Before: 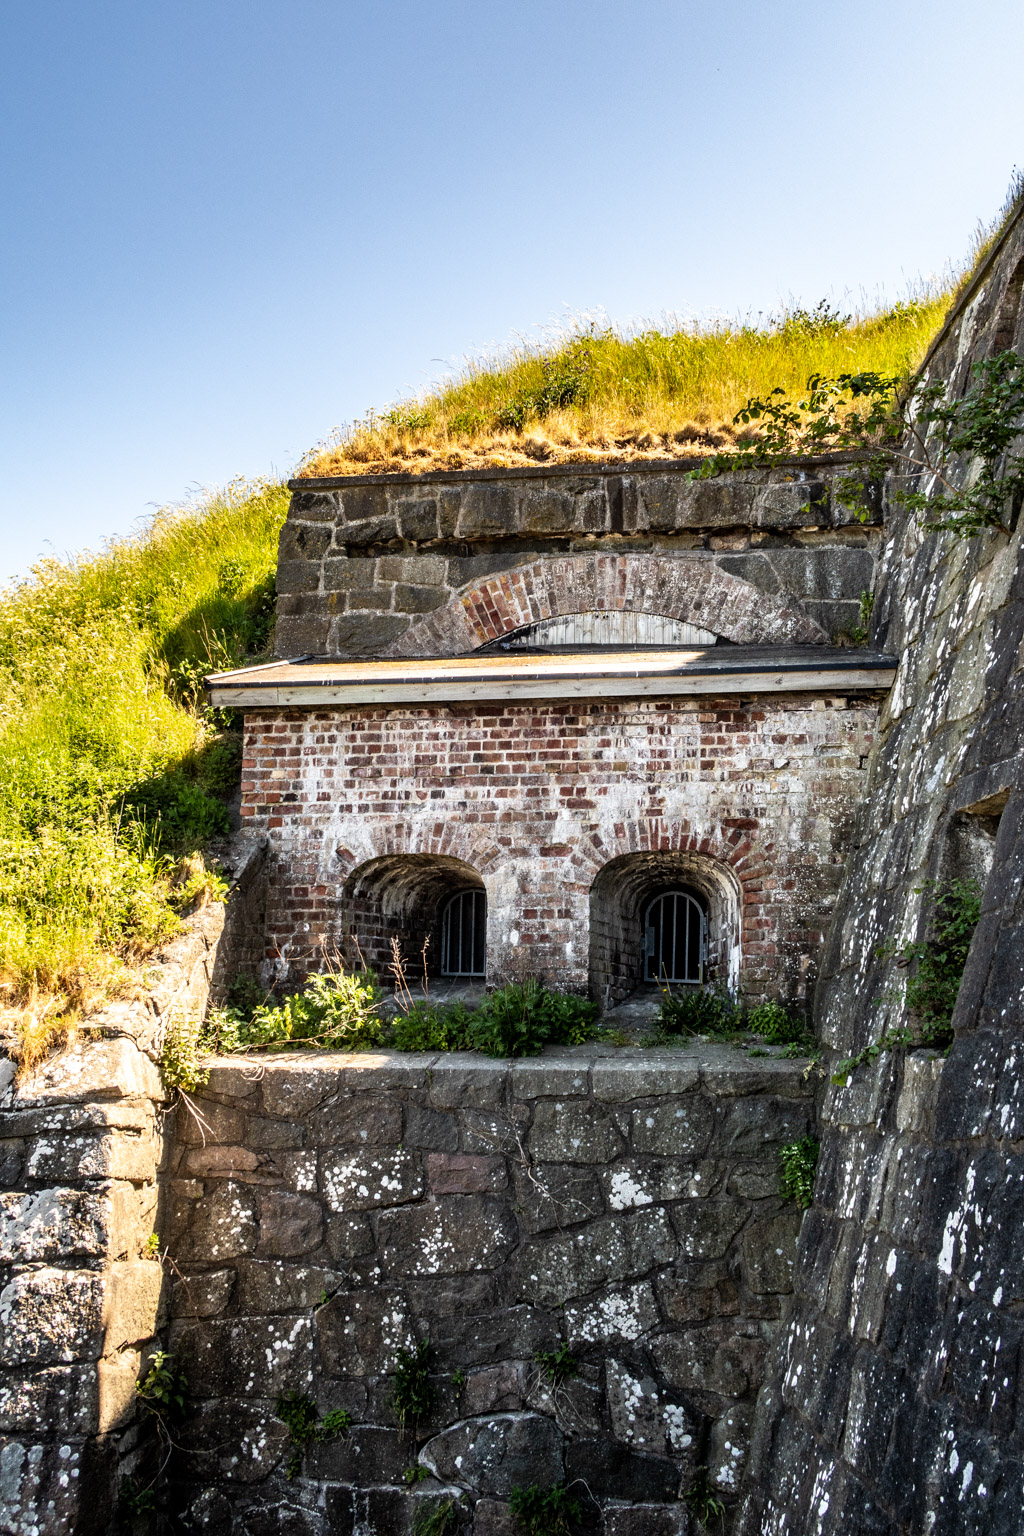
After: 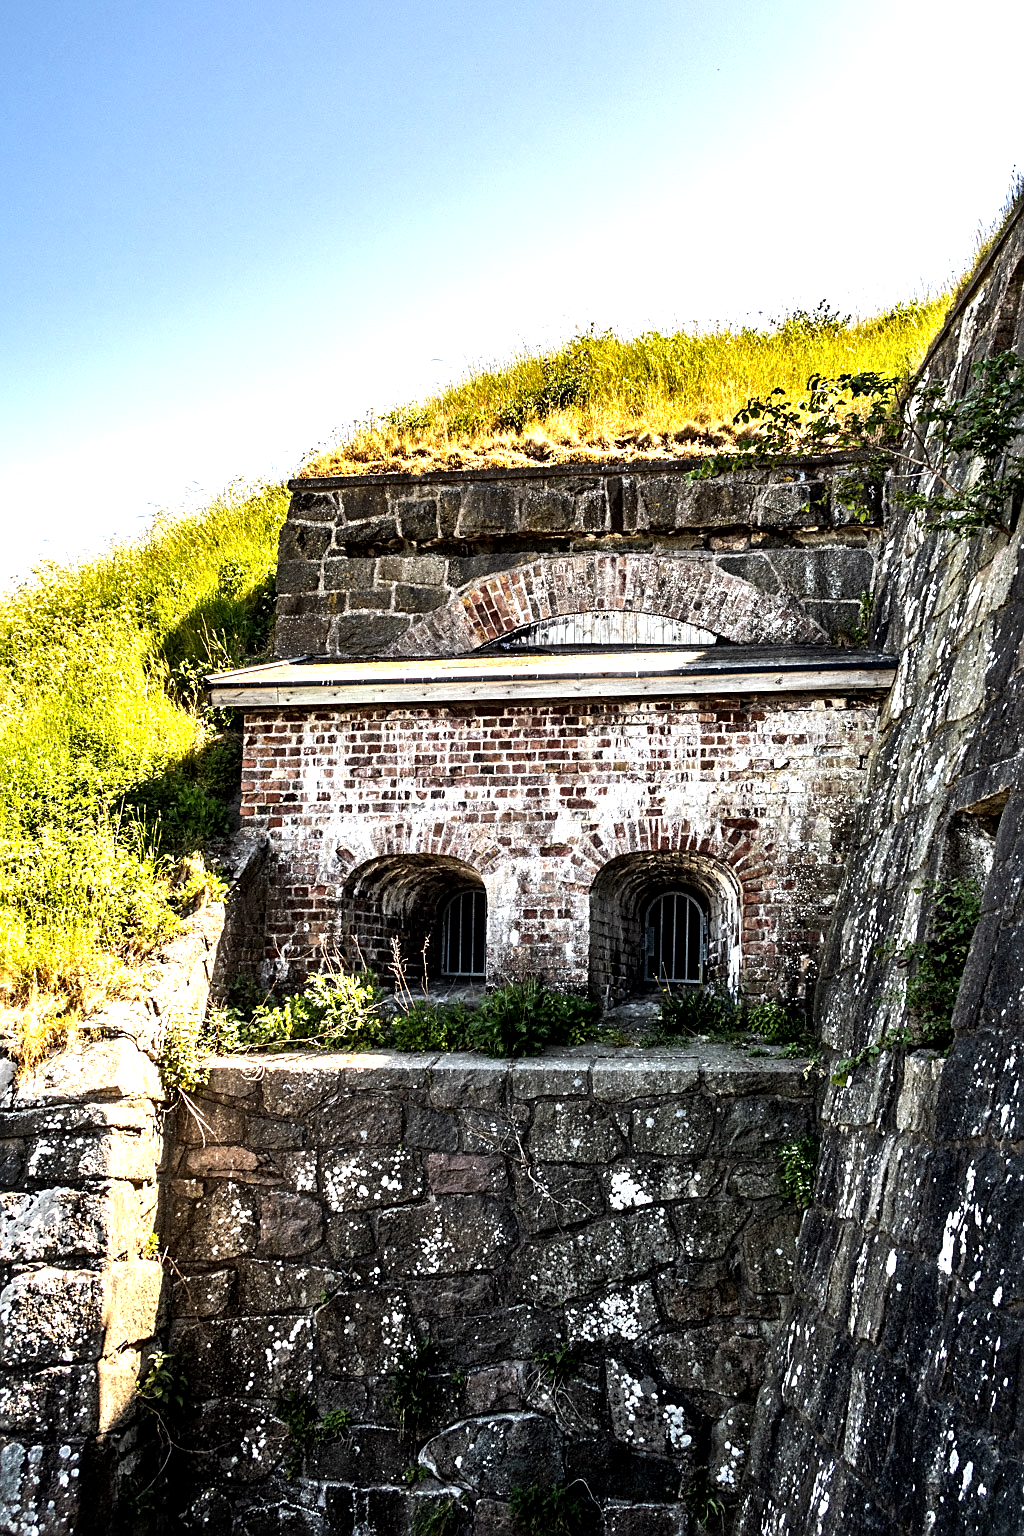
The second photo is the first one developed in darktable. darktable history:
local contrast: mode bilateral grid, contrast 20, coarseness 50, detail 144%, midtone range 0.2
tone equalizer: -8 EV -0.75 EV, -7 EV -0.7 EV, -6 EV -0.6 EV, -5 EV -0.4 EV, -3 EV 0.4 EV, -2 EV 0.6 EV, -1 EV 0.7 EV, +0 EV 0.75 EV, edges refinement/feathering 500, mask exposure compensation -1.57 EV, preserve details no
sharpen: on, module defaults
